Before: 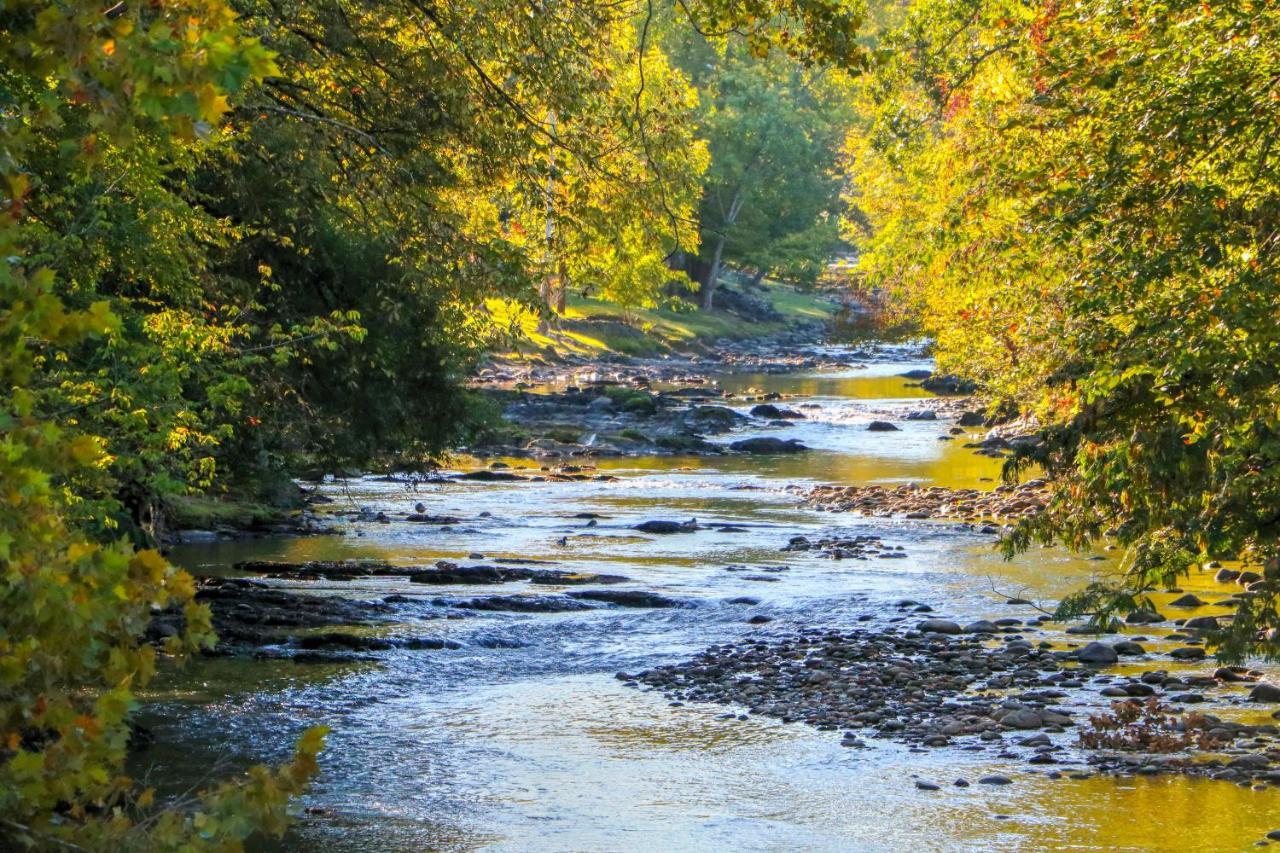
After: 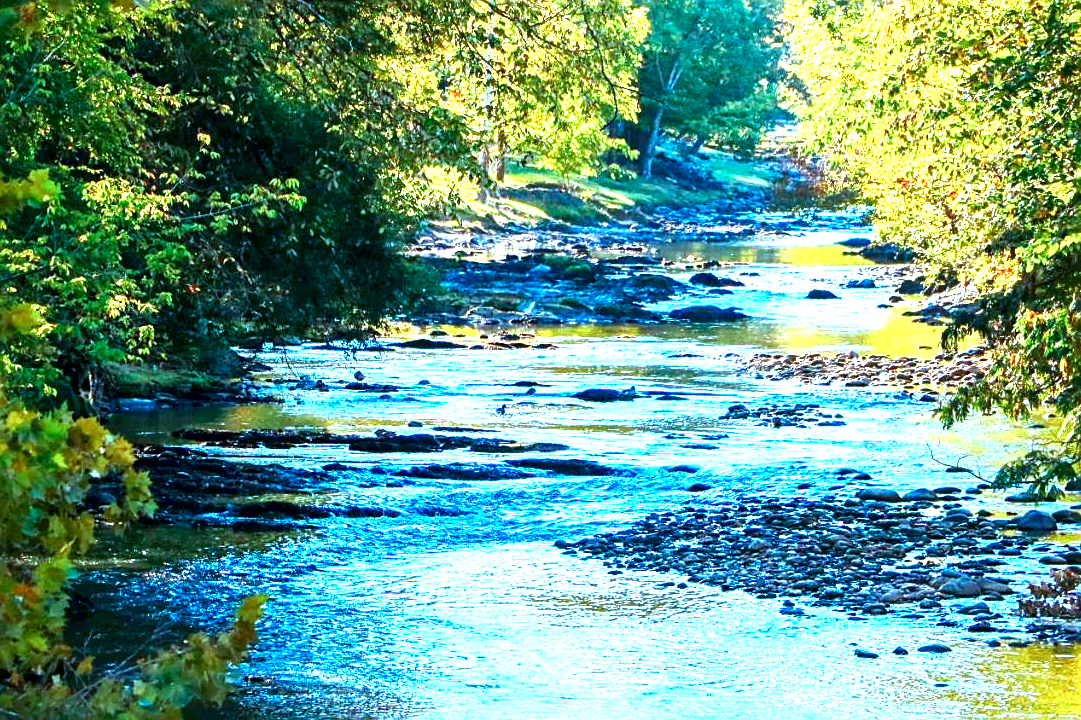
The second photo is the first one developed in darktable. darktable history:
sharpen: on, module defaults
color calibration: illuminant custom, x 0.389, y 0.387, temperature 3799.04 K
exposure: black level correction 0, exposure 1.493 EV, compensate exposure bias true, compensate highlight preservation false
local contrast: mode bilateral grid, contrast 20, coarseness 50, detail 144%, midtone range 0.2
color correction: highlights a* -10.23, highlights b* -10.15
contrast brightness saturation: brightness -0.247, saturation 0.198
crop and rotate: left 4.793%, top 15.487%, right 10.703%
